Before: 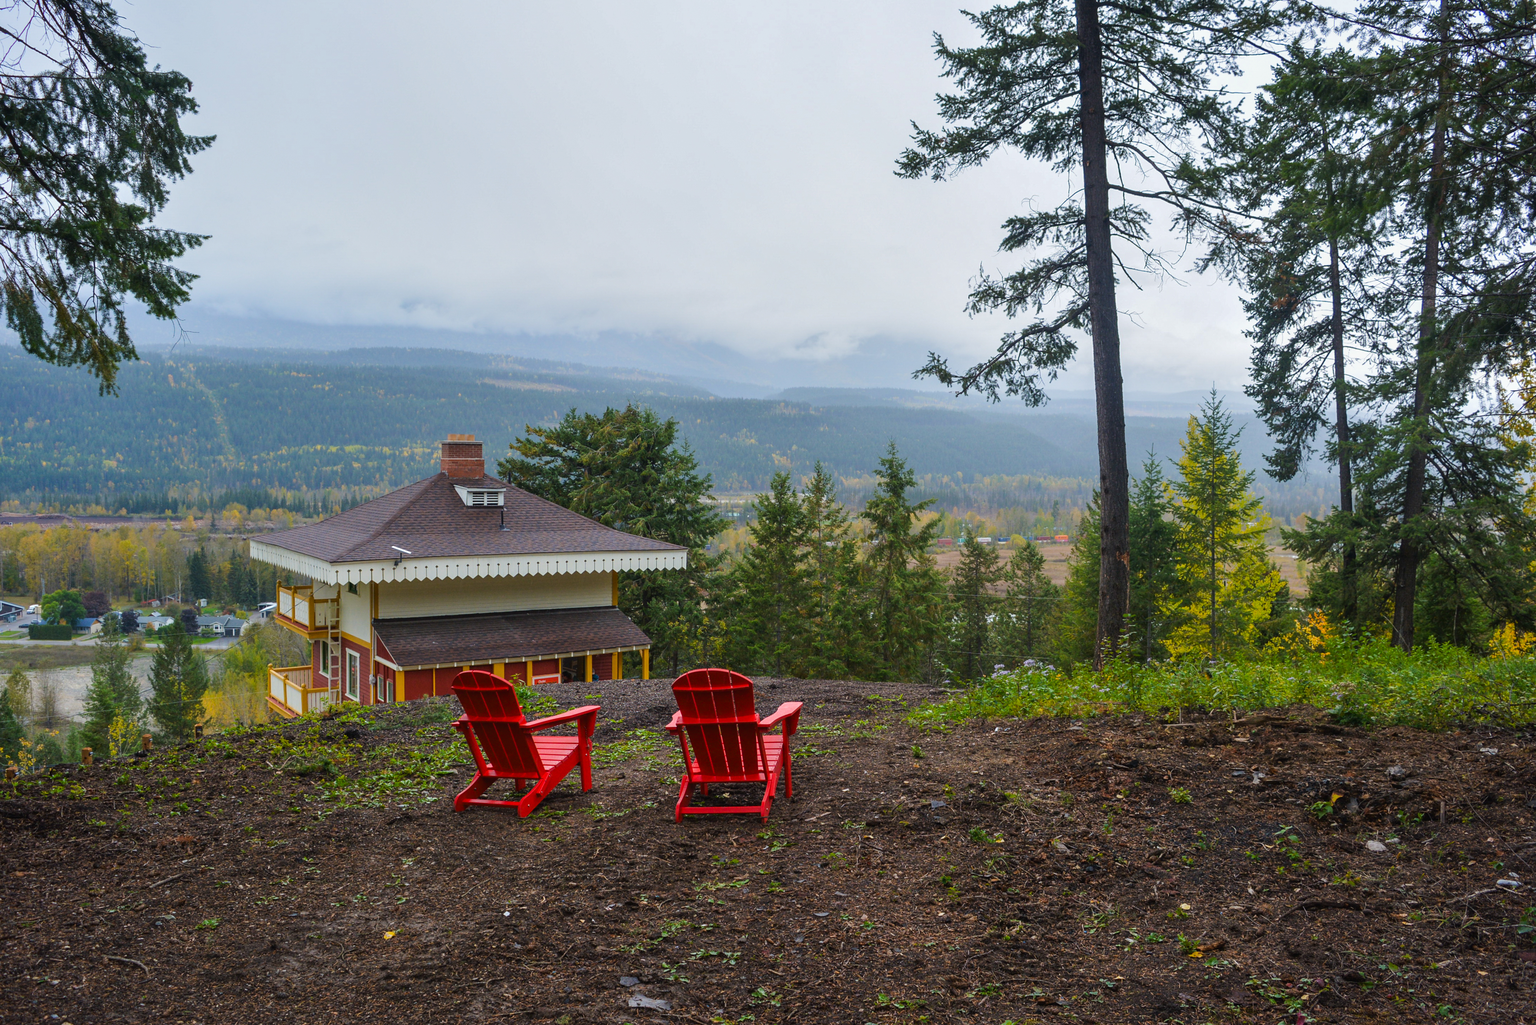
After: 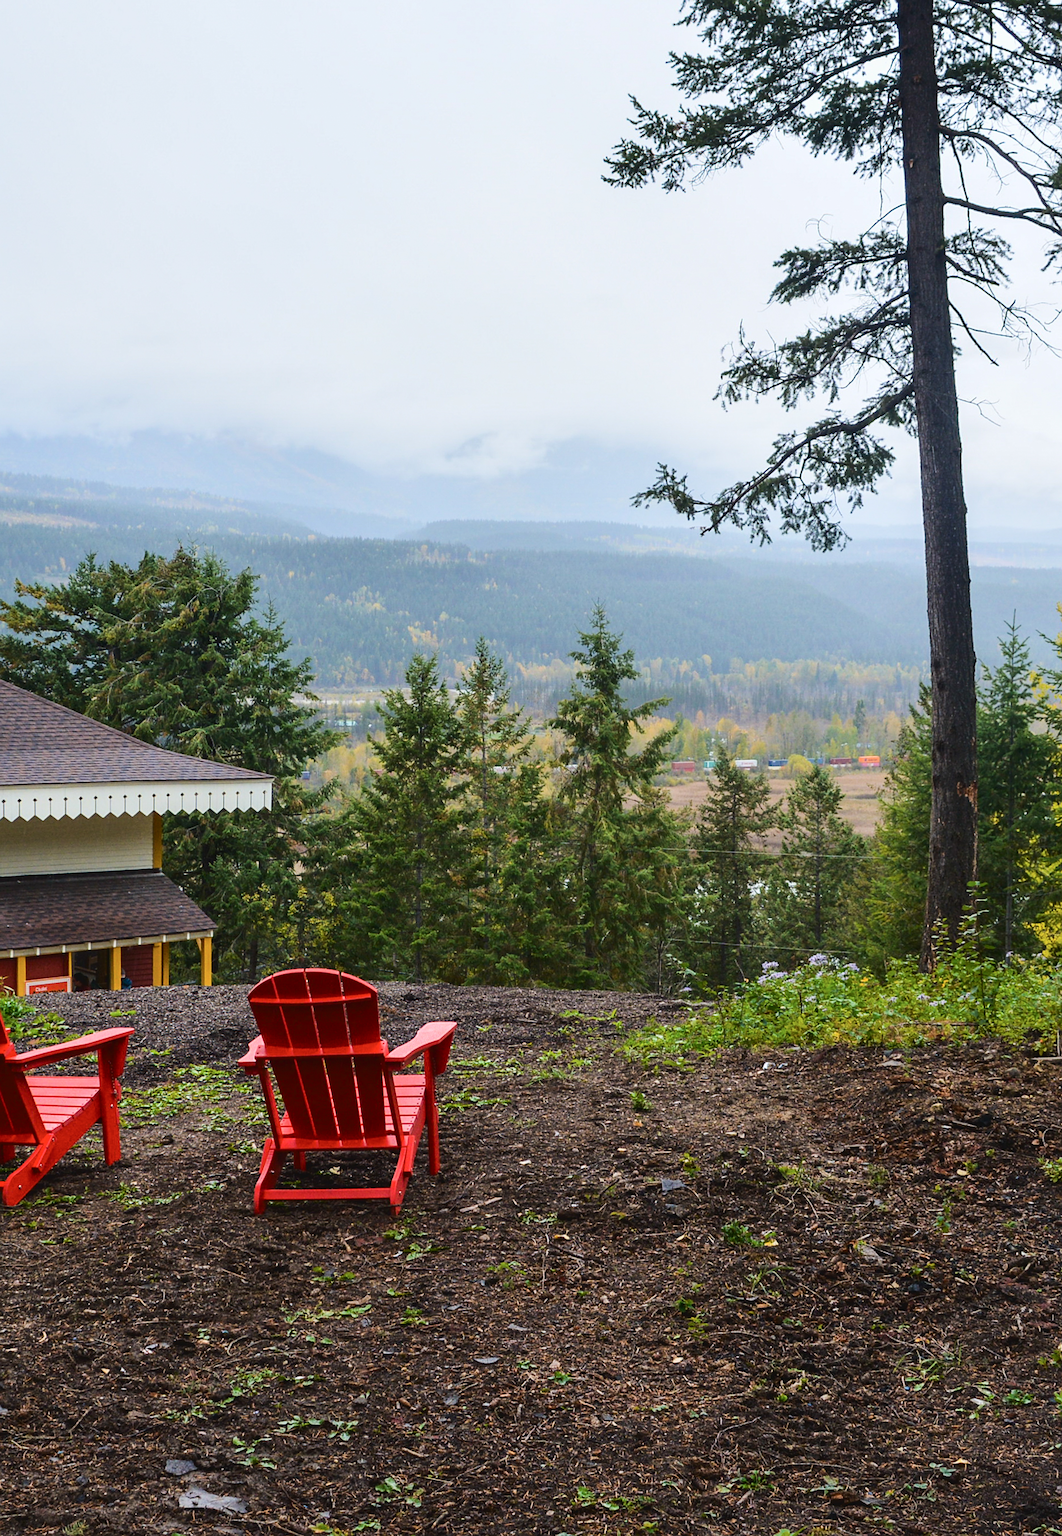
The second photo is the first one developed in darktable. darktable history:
crop: left 33.63%, top 5.963%, right 22.919%
tone curve: curves: ch0 [(0, 0) (0.003, 0.04) (0.011, 0.04) (0.025, 0.043) (0.044, 0.049) (0.069, 0.066) (0.1, 0.095) (0.136, 0.121) (0.177, 0.154) (0.224, 0.211) (0.277, 0.281) (0.335, 0.358) (0.399, 0.452) (0.468, 0.54) (0.543, 0.628) (0.623, 0.721) (0.709, 0.801) (0.801, 0.883) (0.898, 0.948) (1, 1)], color space Lab, independent channels, preserve colors none
sharpen: radius 1.272, amount 0.289, threshold 0.175
